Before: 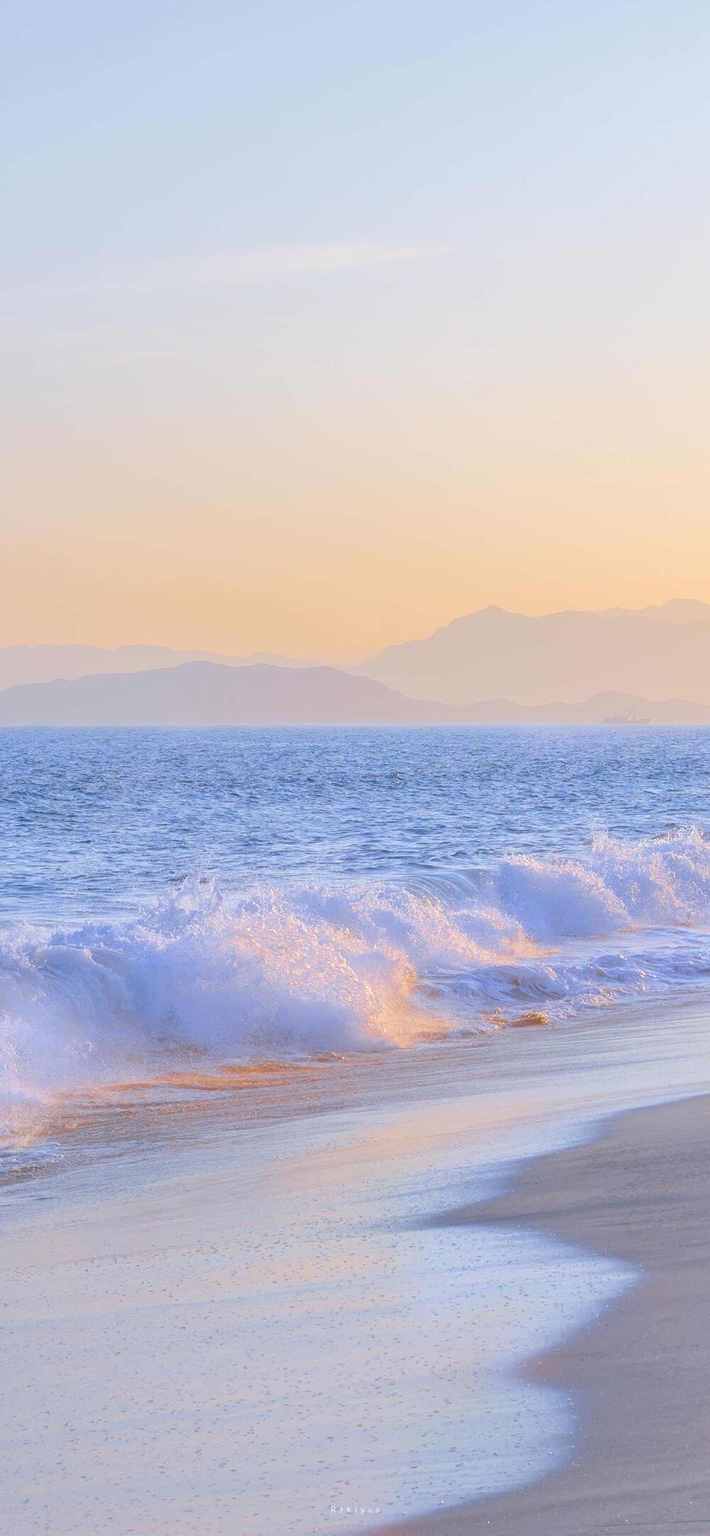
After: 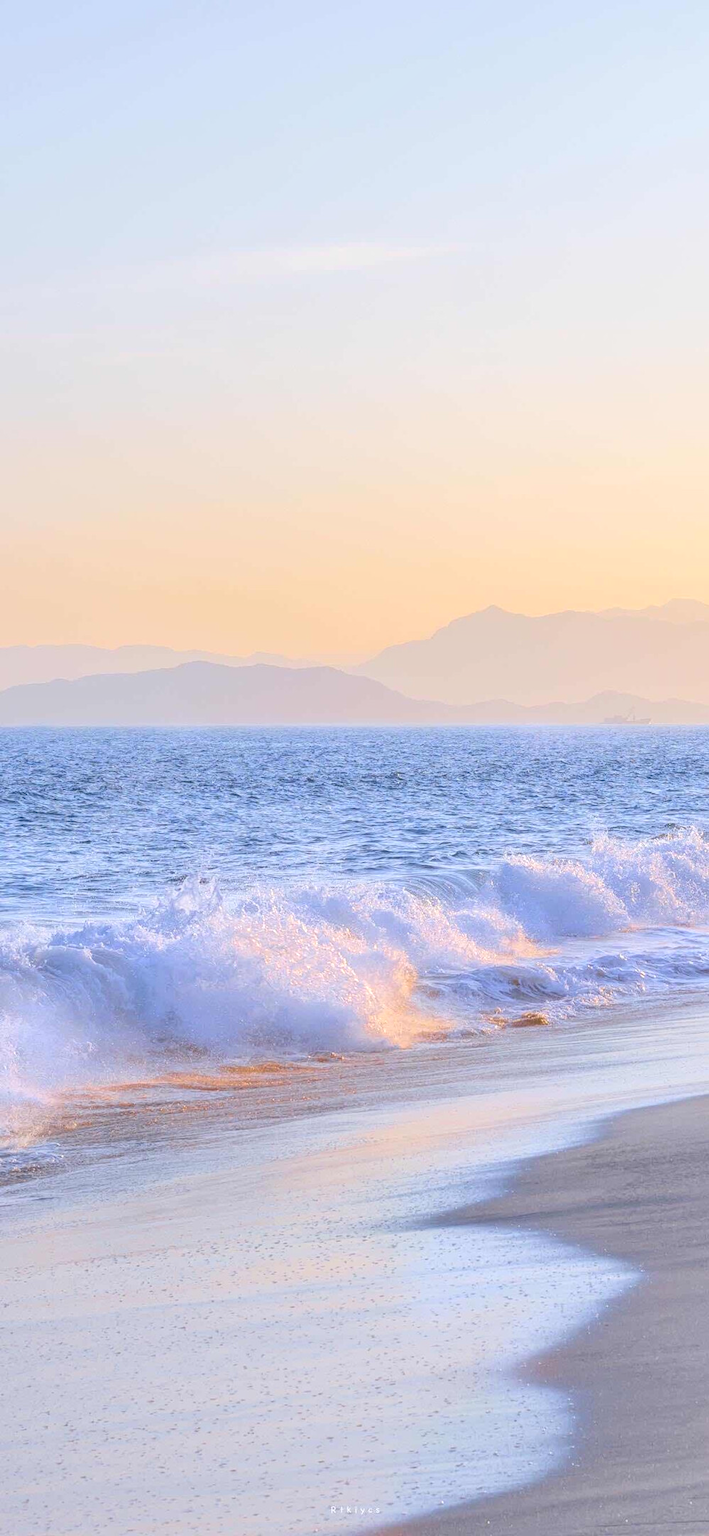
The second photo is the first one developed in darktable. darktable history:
contrast brightness saturation: contrast 0.154, brightness 0.049
local contrast: on, module defaults
